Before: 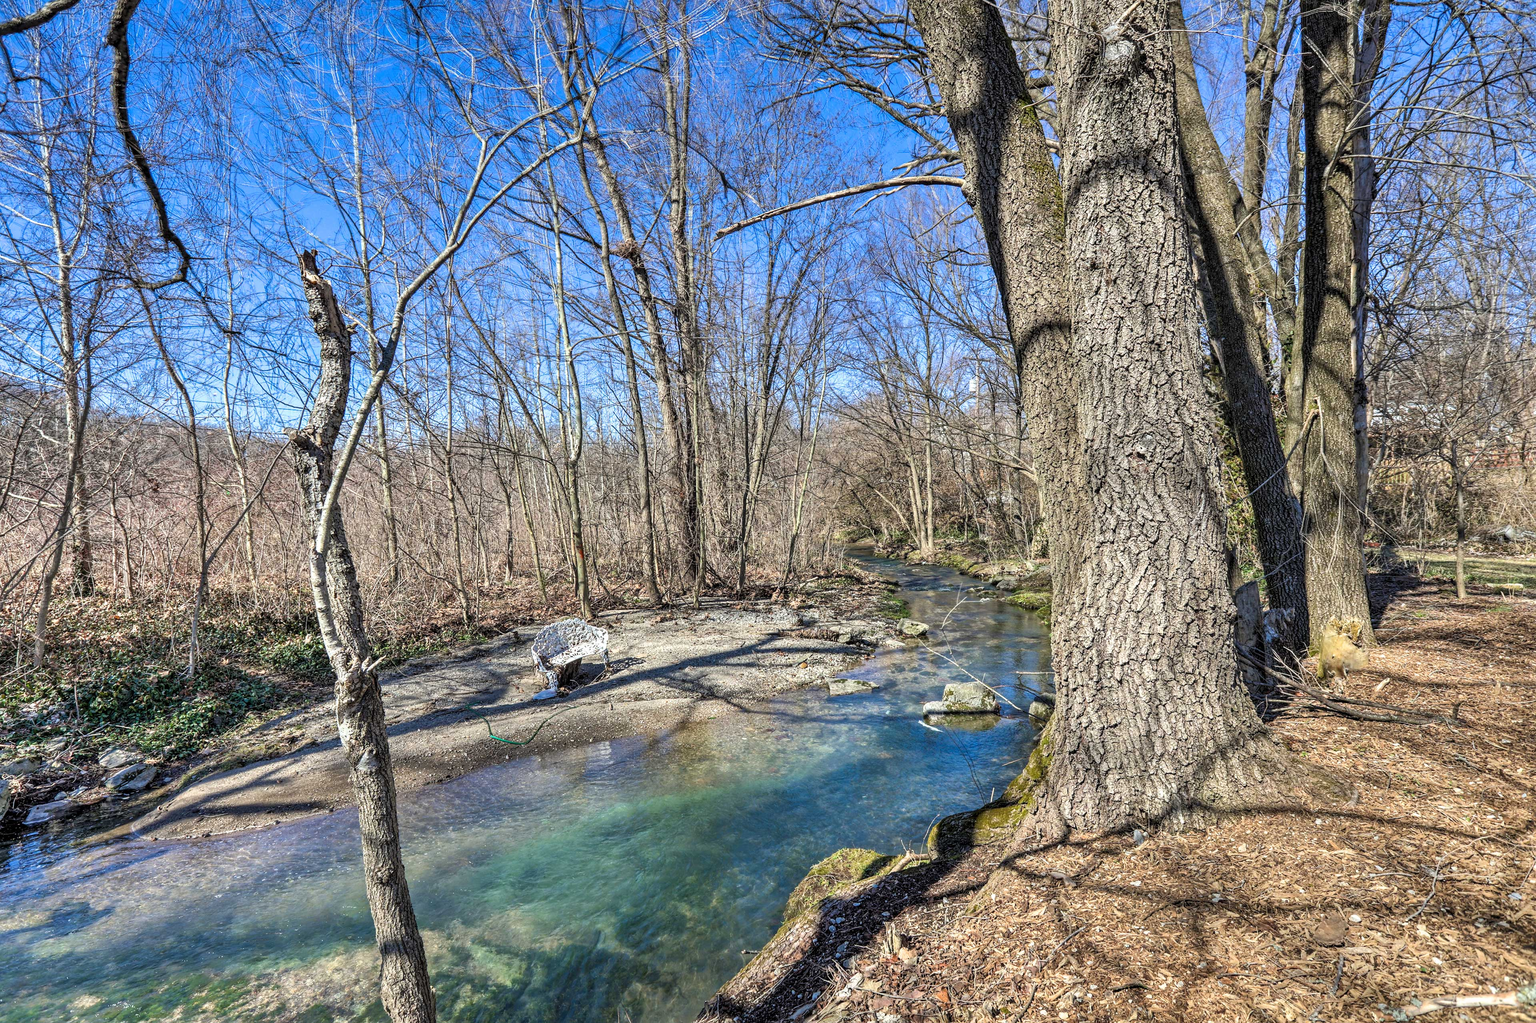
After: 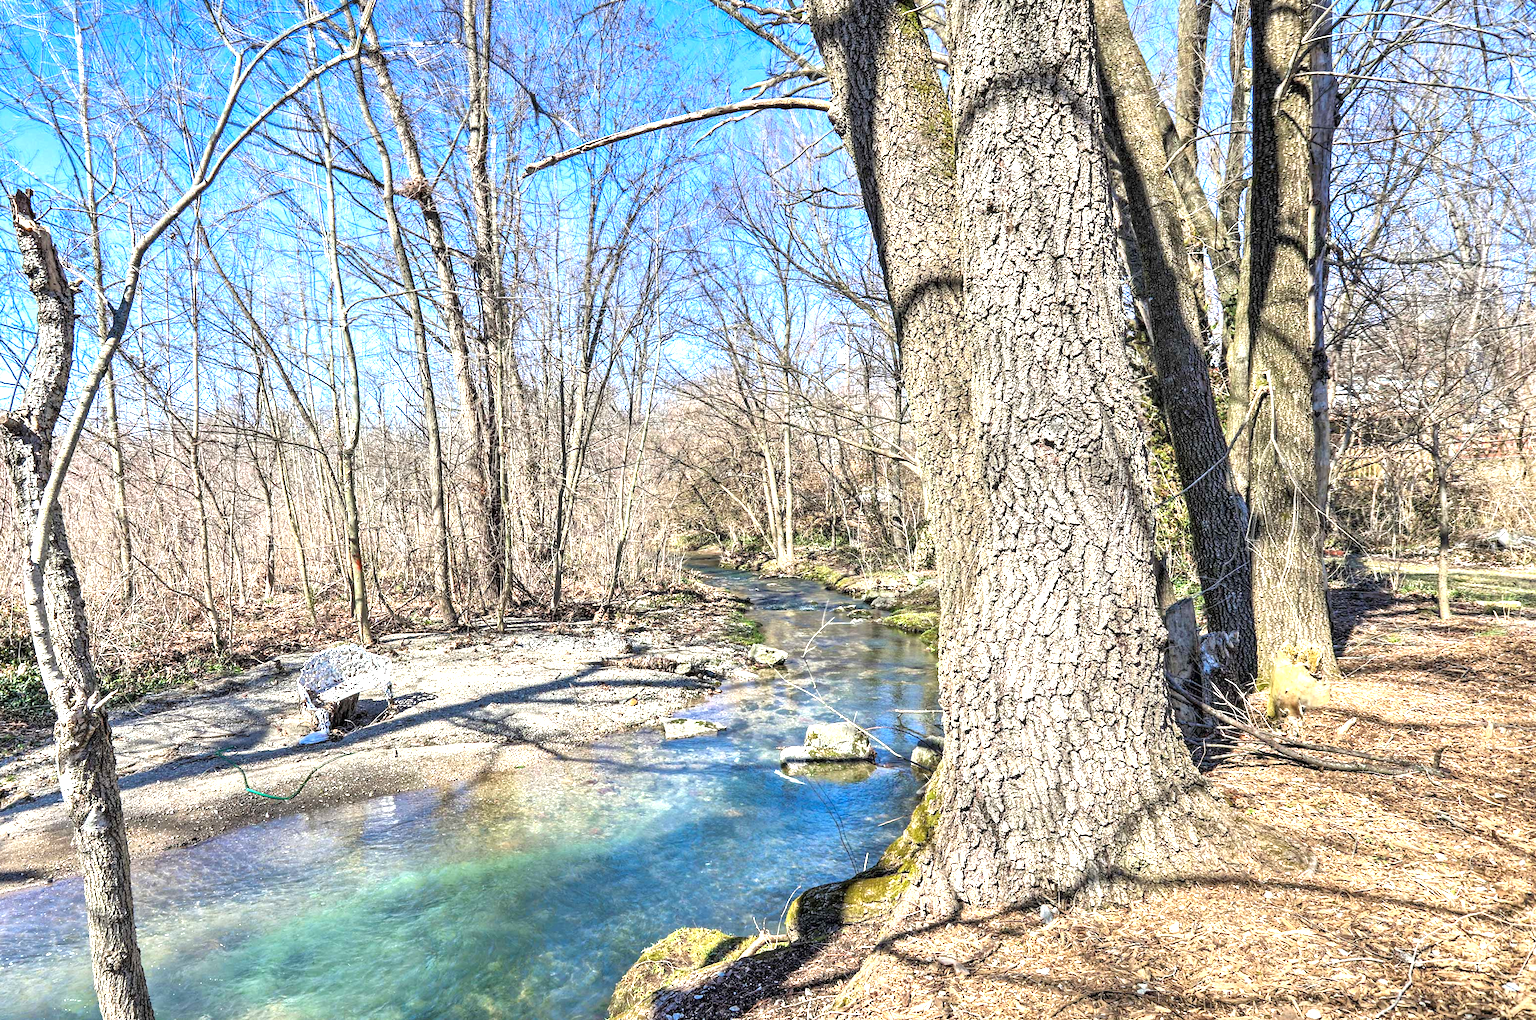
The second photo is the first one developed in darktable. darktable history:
crop: left 18.941%, top 9.491%, right 0%, bottom 9.628%
exposure: black level correction 0, exposure 1.095 EV, compensate highlight preservation false
